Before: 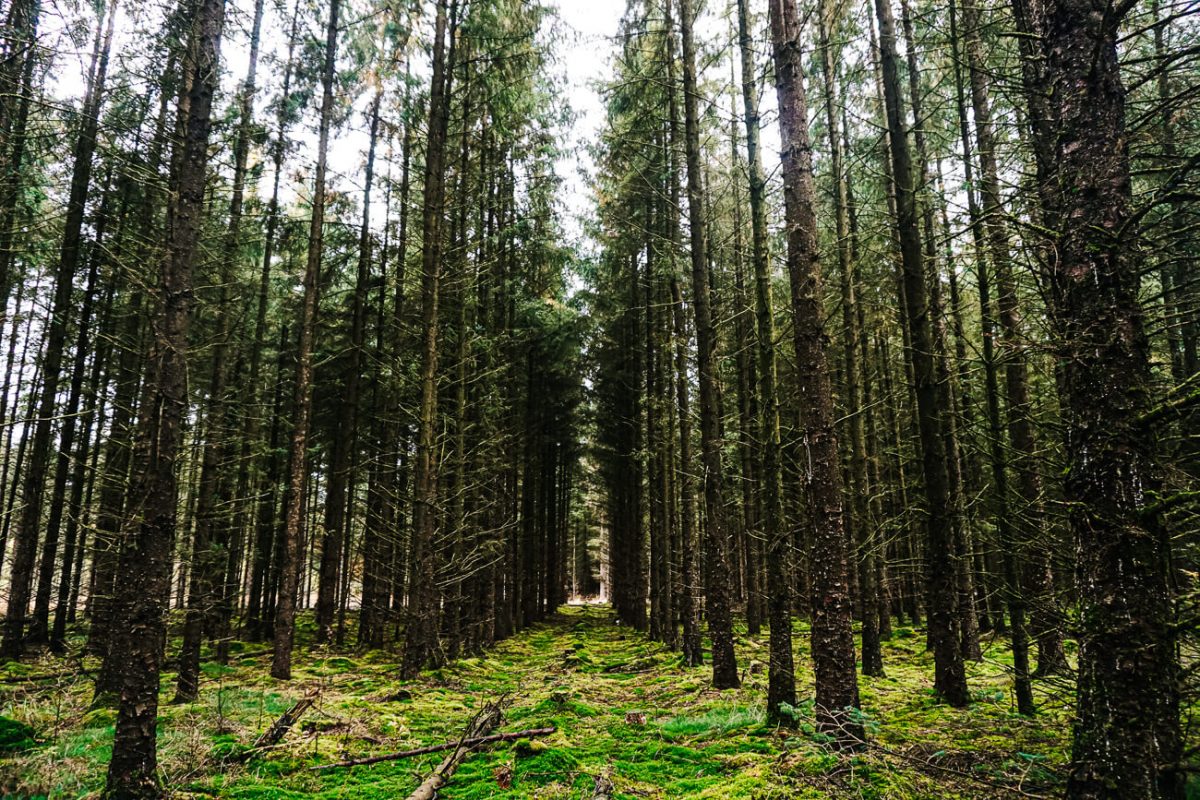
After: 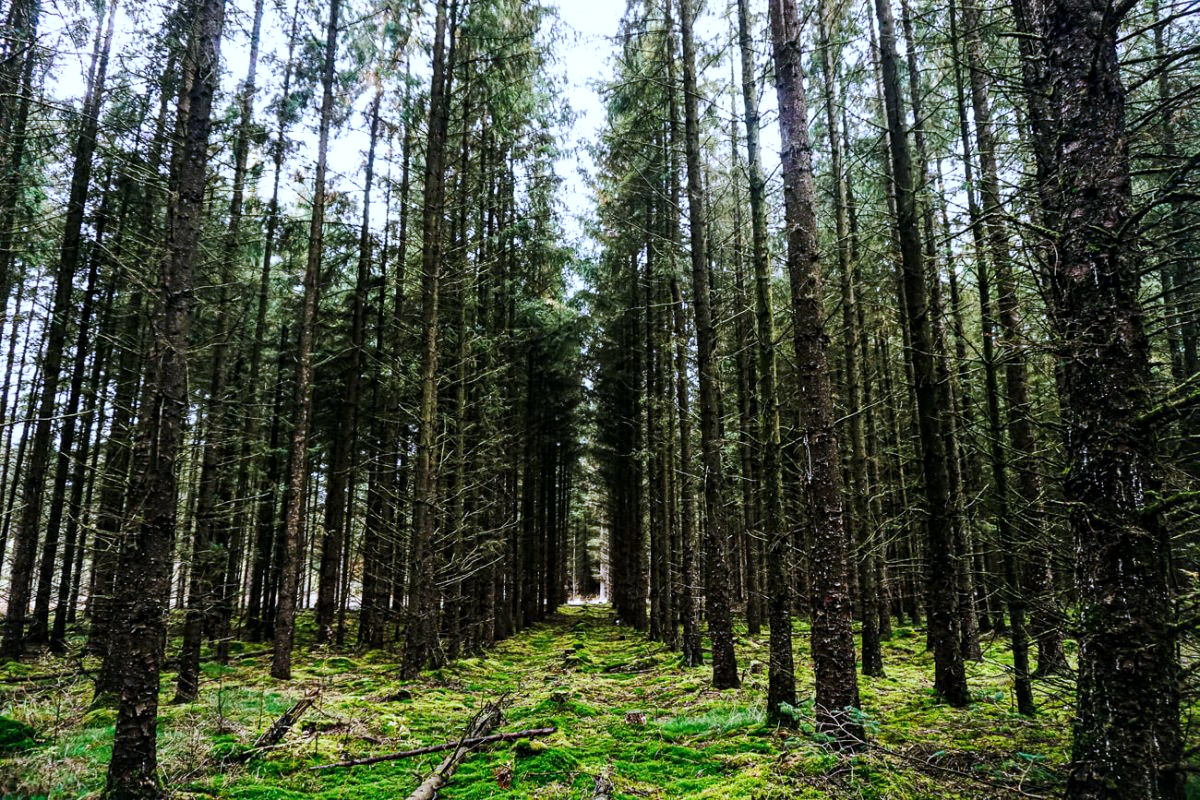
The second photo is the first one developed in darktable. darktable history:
white balance: red 0.948, green 1.02, blue 1.176
local contrast: mode bilateral grid, contrast 25, coarseness 50, detail 123%, midtone range 0.2
